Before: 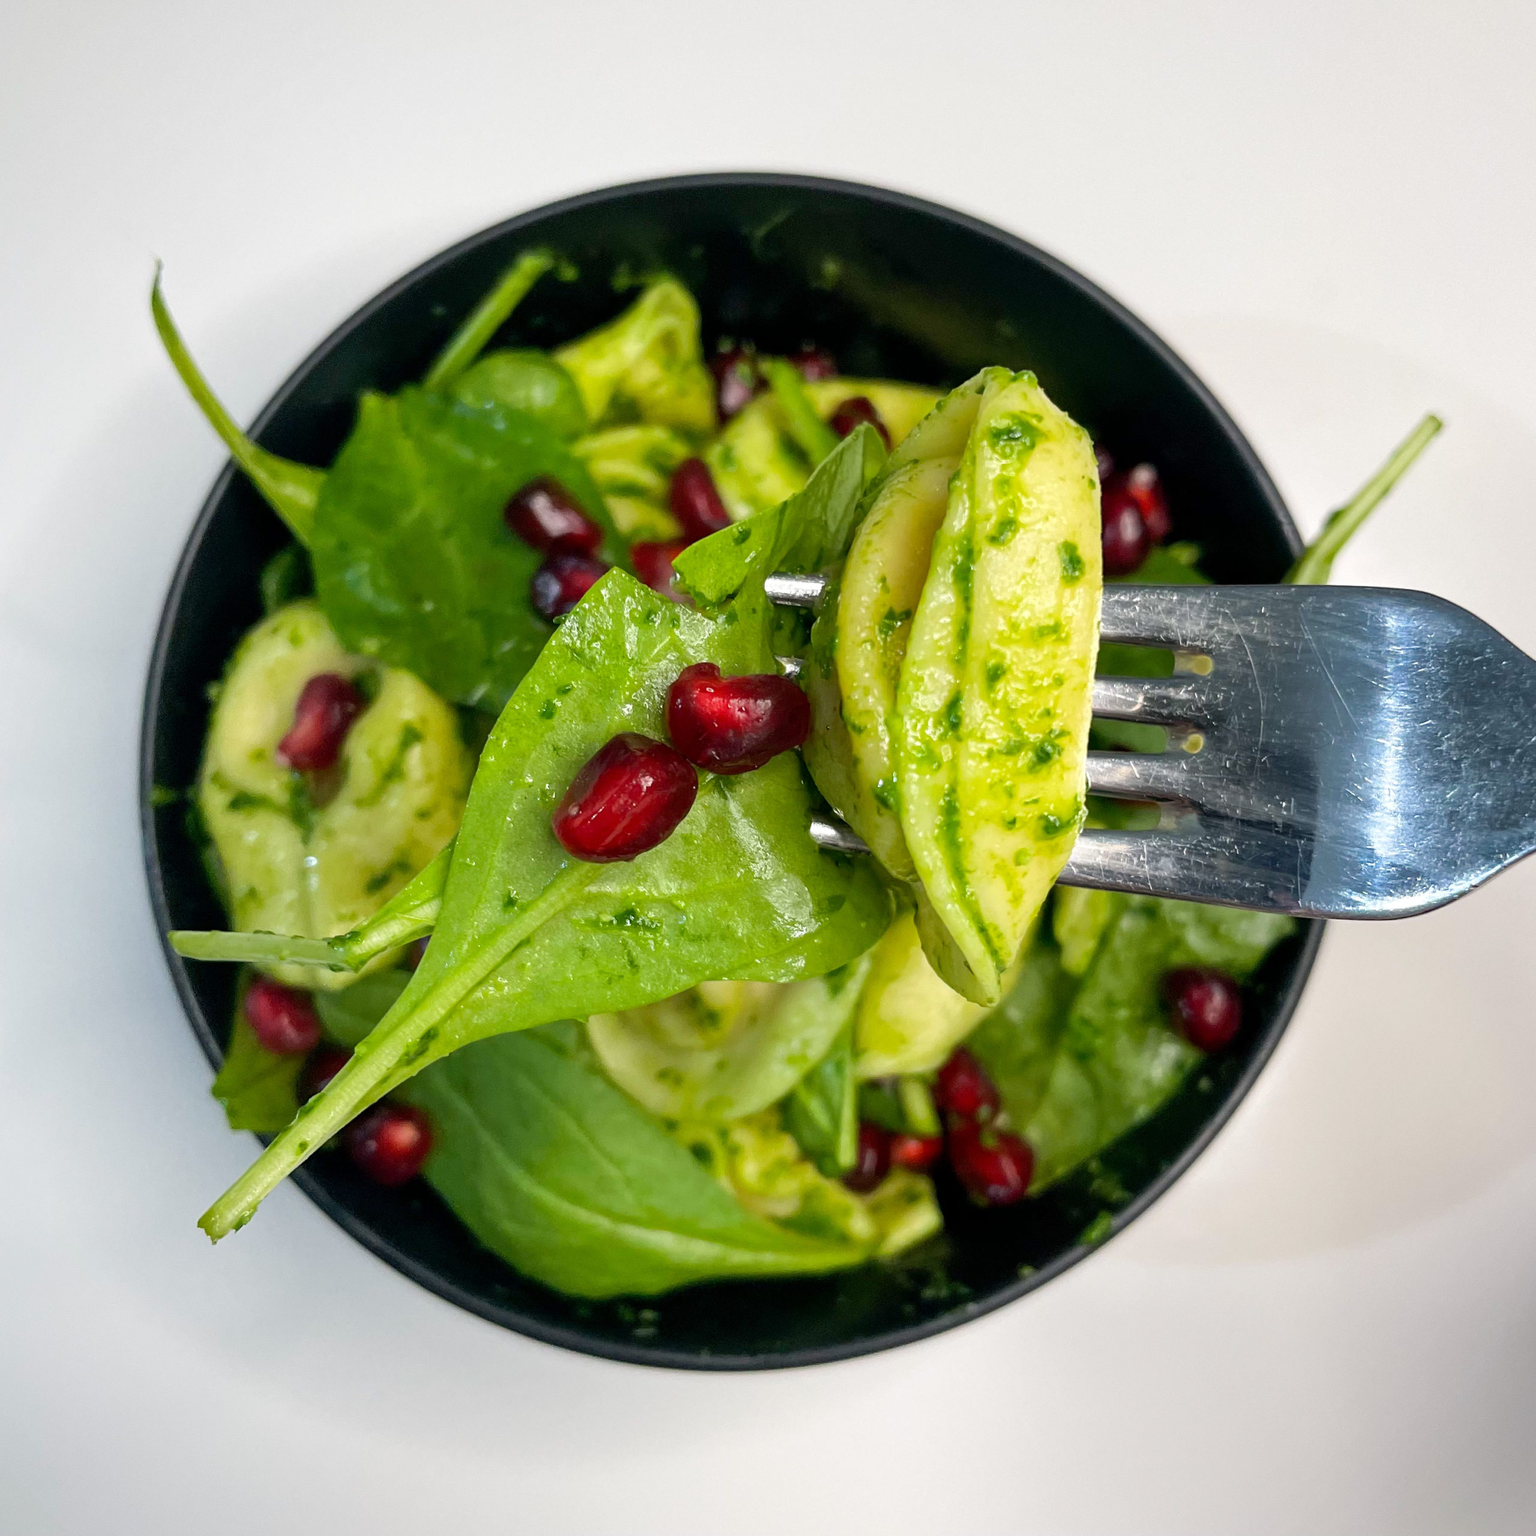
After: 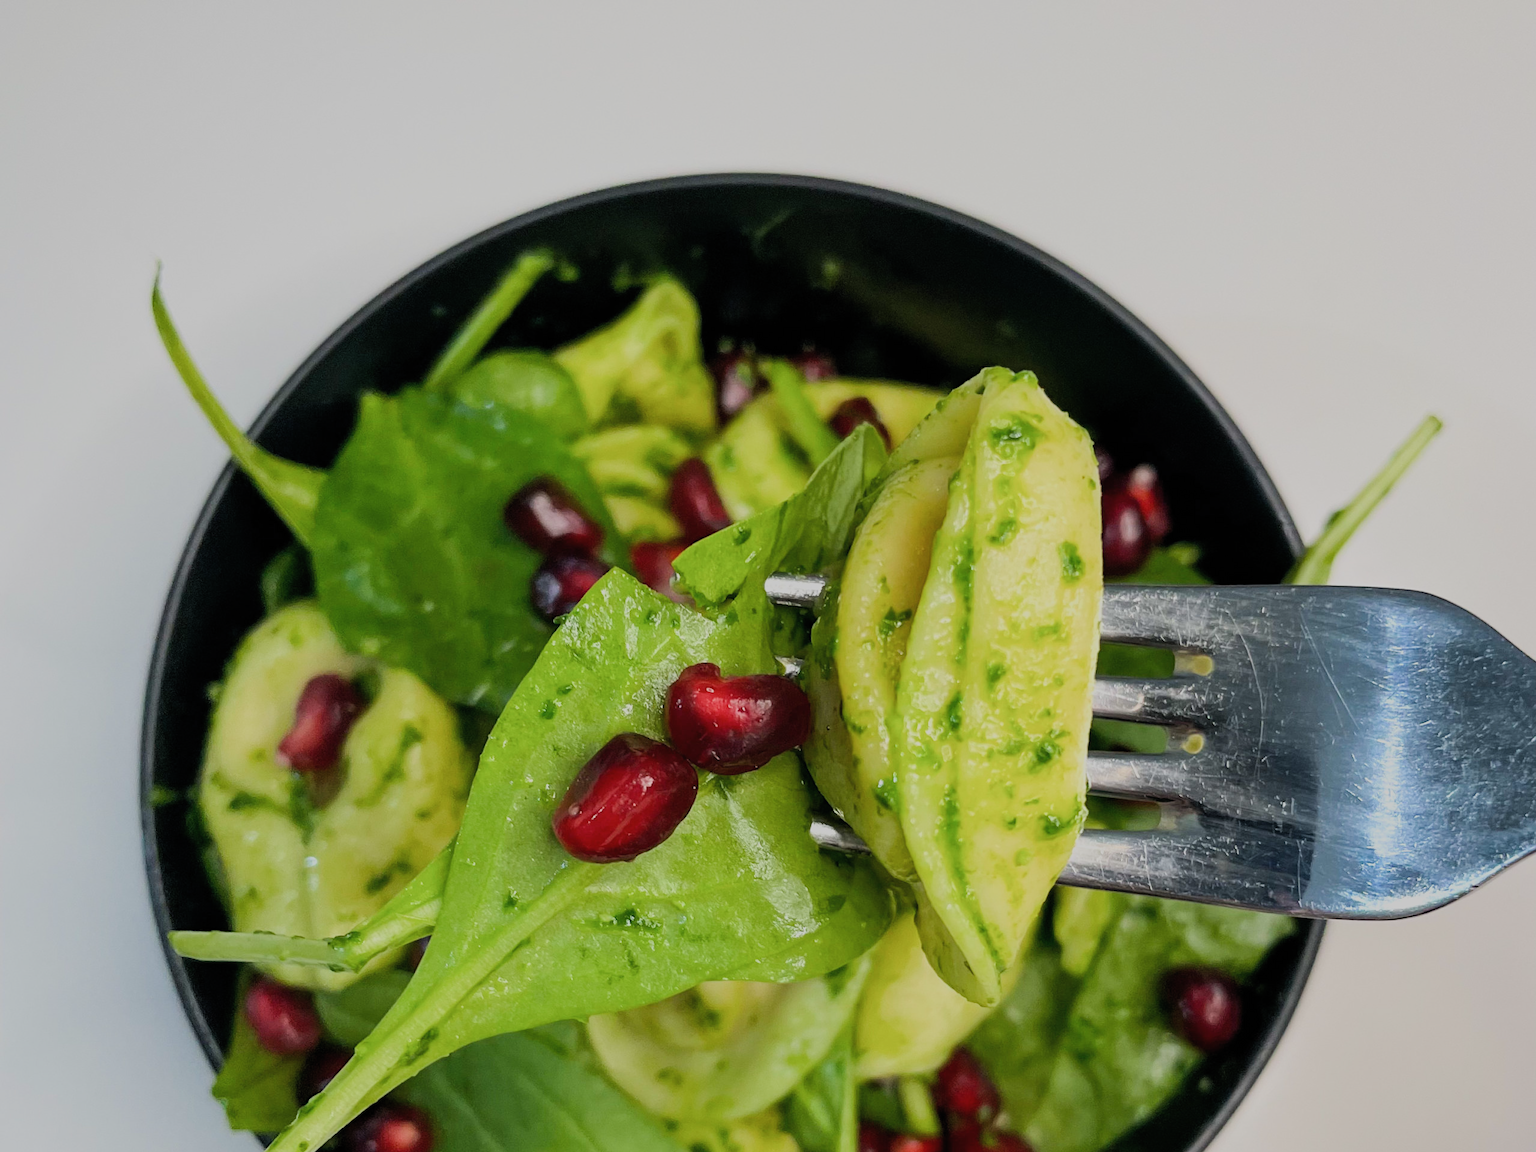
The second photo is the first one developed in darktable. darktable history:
crop: bottom 24.989%
filmic rgb: black relative exposure -9.27 EV, white relative exposure 6.84 EV, hardness 3.1, contrast 1.051, color science v5 (2021), iterations of high-quality reconstruction 0, contrast in shadows safe, contrast in highlights safe
